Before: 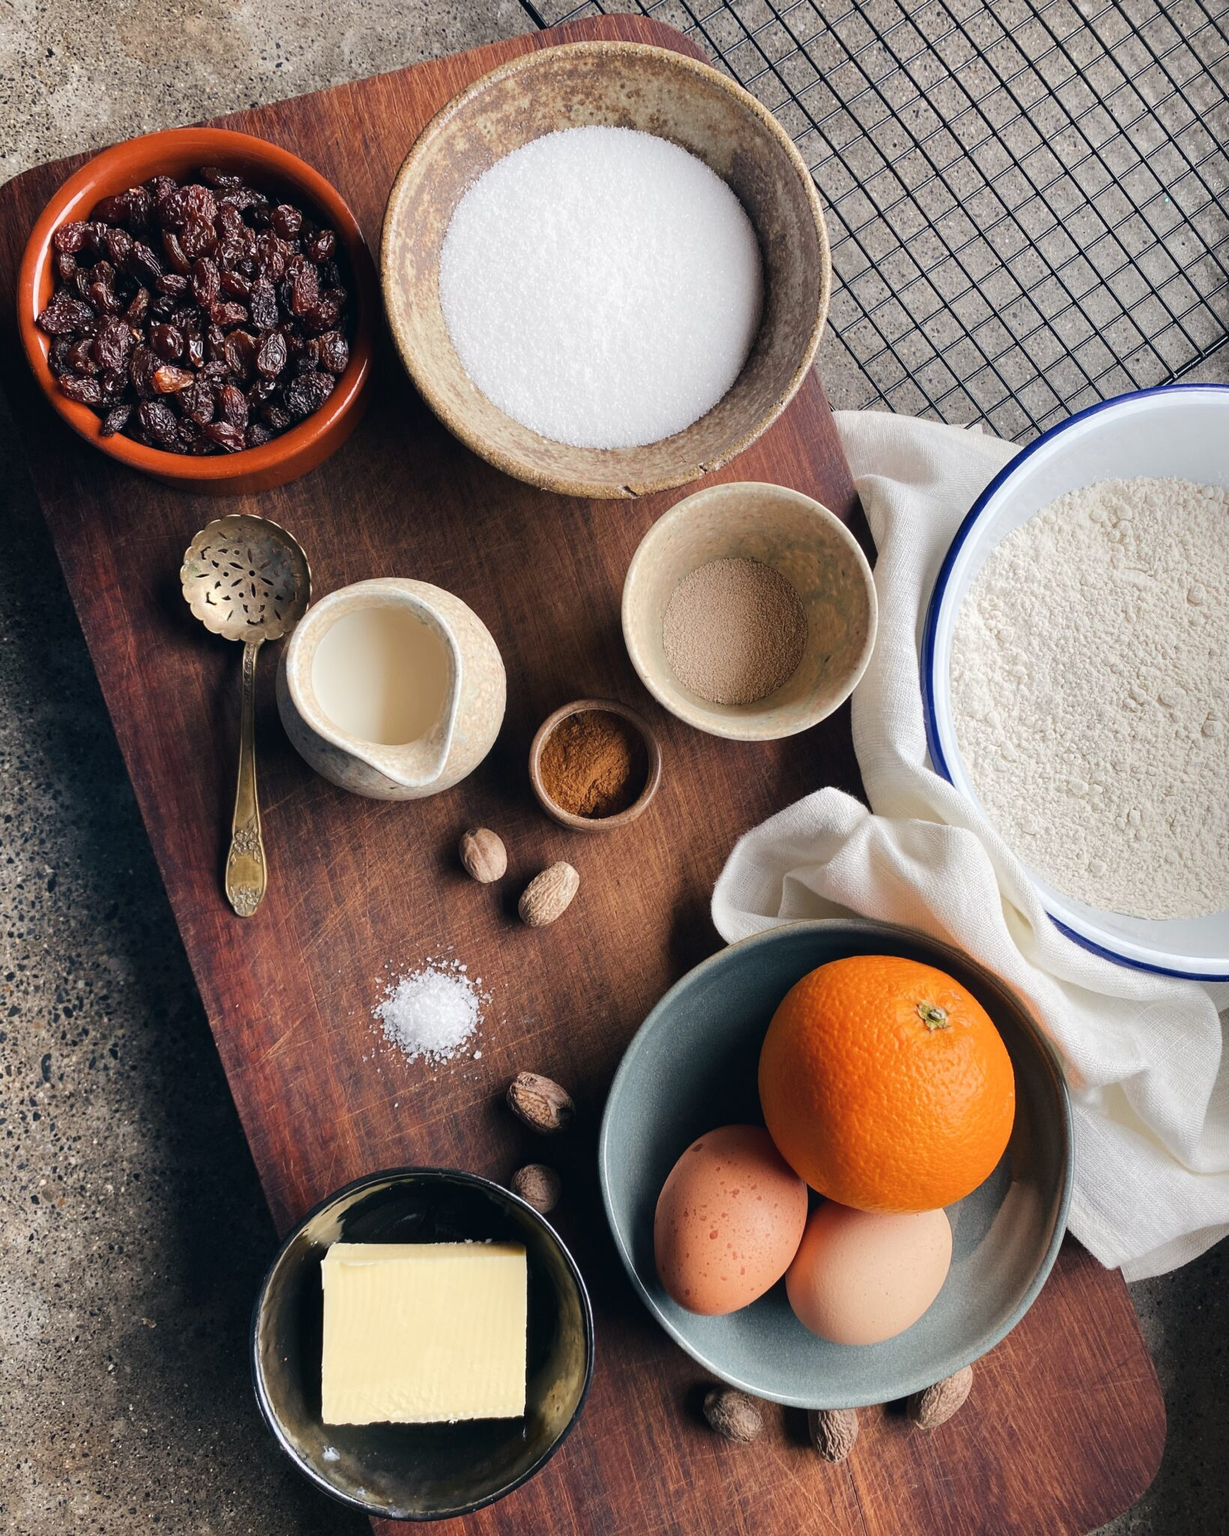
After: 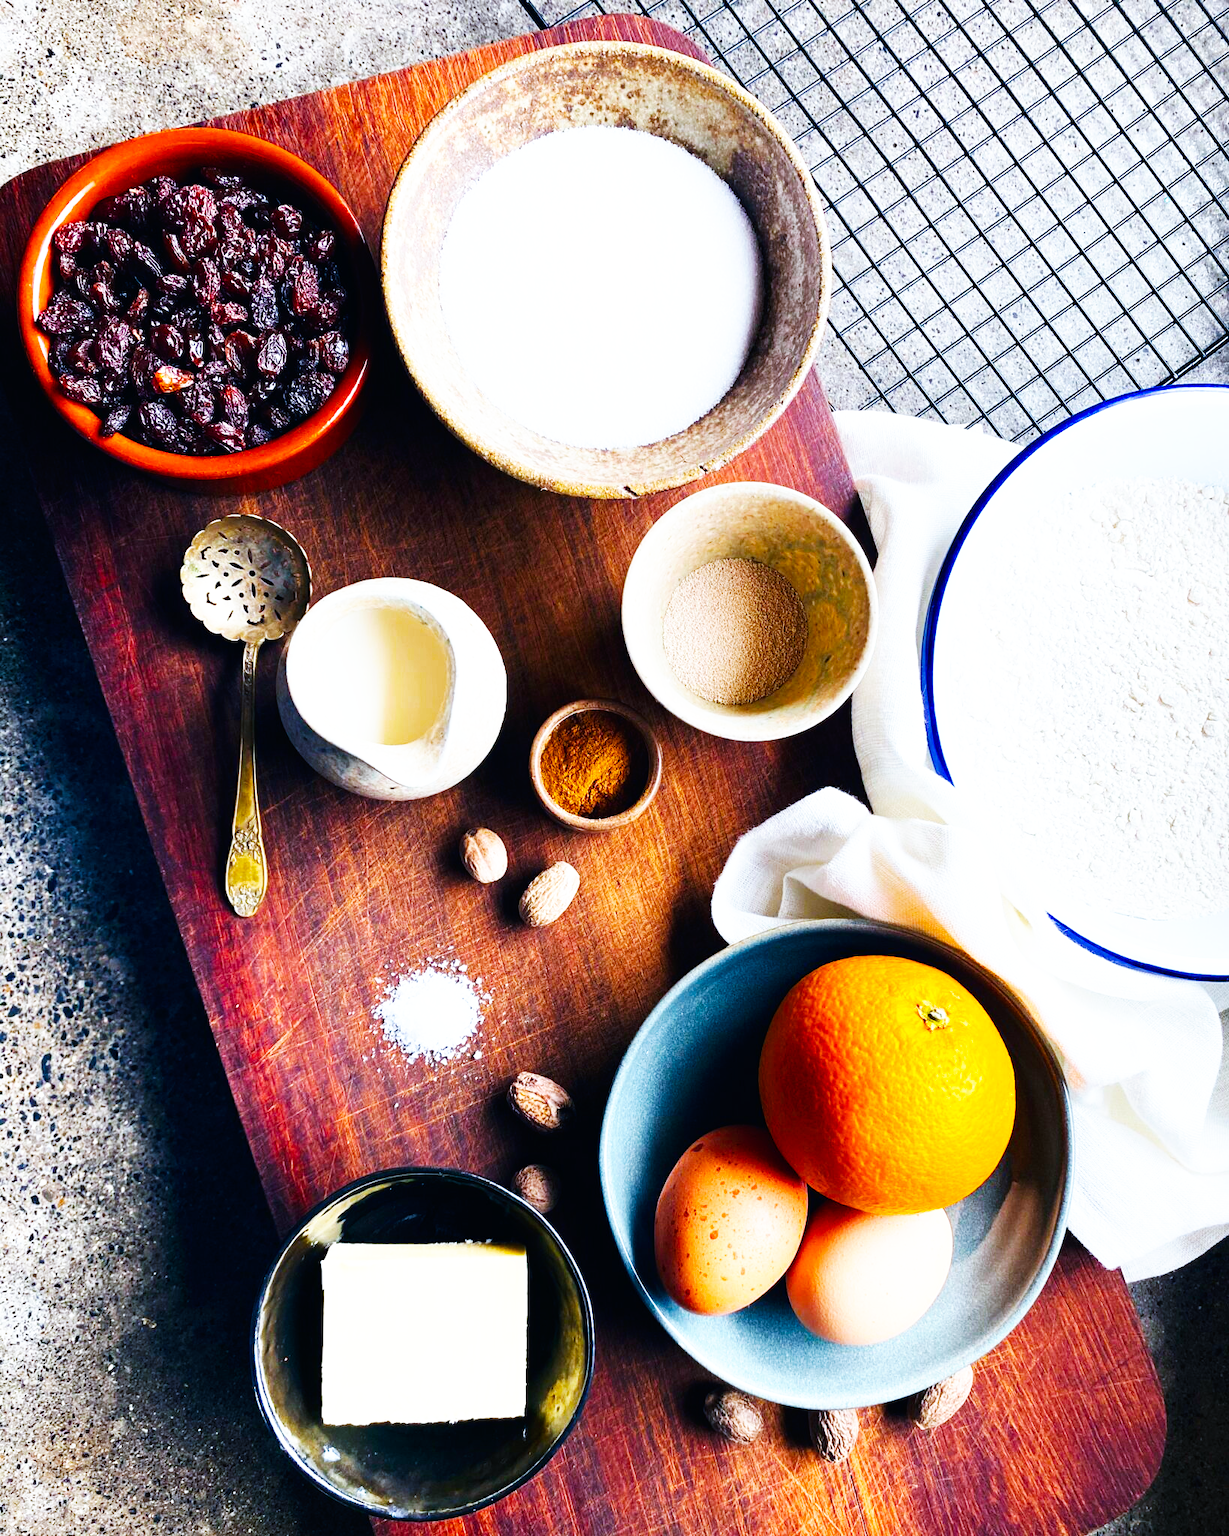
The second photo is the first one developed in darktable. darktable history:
base curve: curves: ch0 [(0, 0) (0.007, 0.004) (0.027, 0.03) (0.046, 0.07) (0.207, 0.54) (0.442, 0.872) (0.673, 0.972) (1, 1)], preserve colors none
color balance rgb: linear chroma grading › global chroma 9%, perceptual saturation grading › global saturation 36%, perceptual saturation grading › shadows 35%, perceptual brilliance grading › global brilliance 15%, perceptual brilliance grading › shadows -35%, global vibrance 15%
white balance: red 0.924, blue 1.095
